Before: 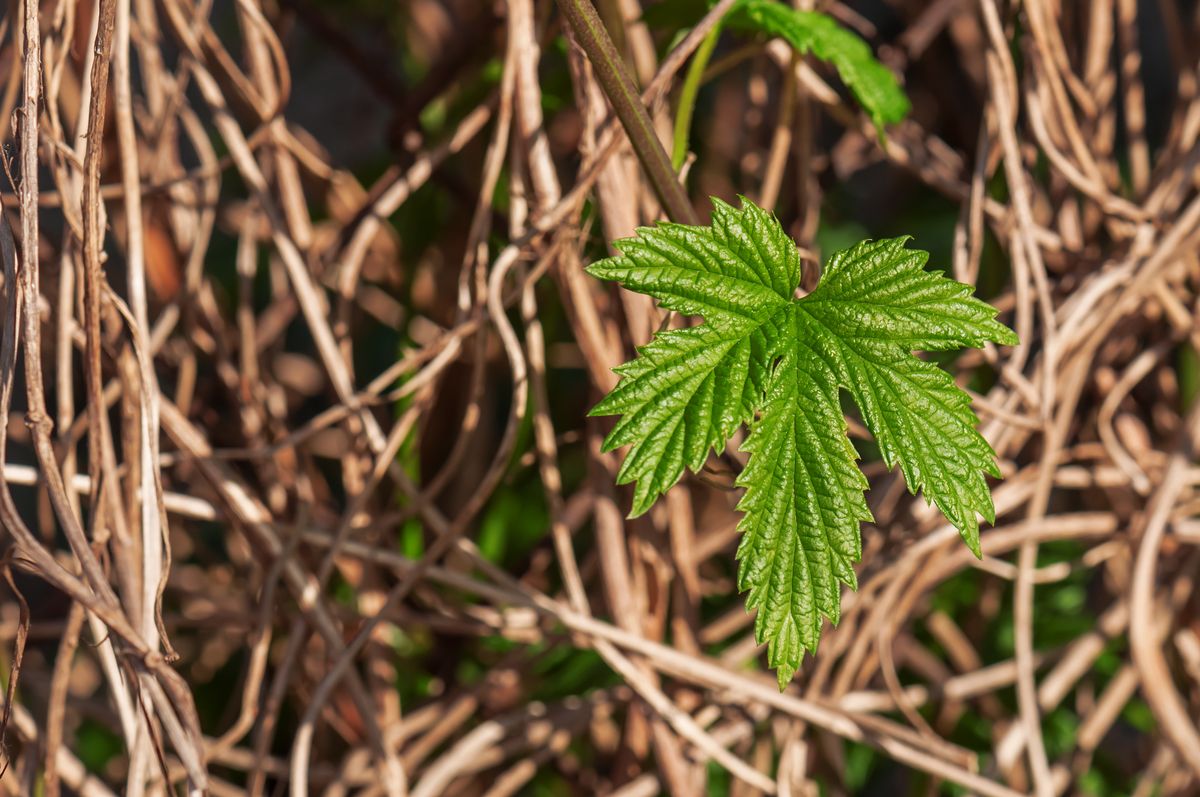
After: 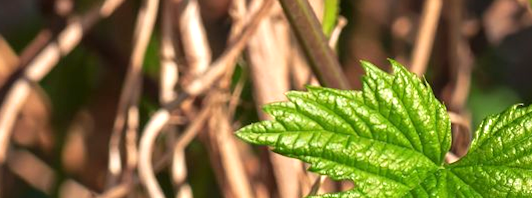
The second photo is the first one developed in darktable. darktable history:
rotate and perspective: rotation 0.192°, lens shift (horizontal) -0.015, crop left 0.005, crop right 0.996, crop top 0.006, crop bottom 0.99
crop: left 28.64%, top 16.832%, right 26.637%, bottom 58.055%
exposure: exposure 0.64 EV, compensate highlight preservation false
